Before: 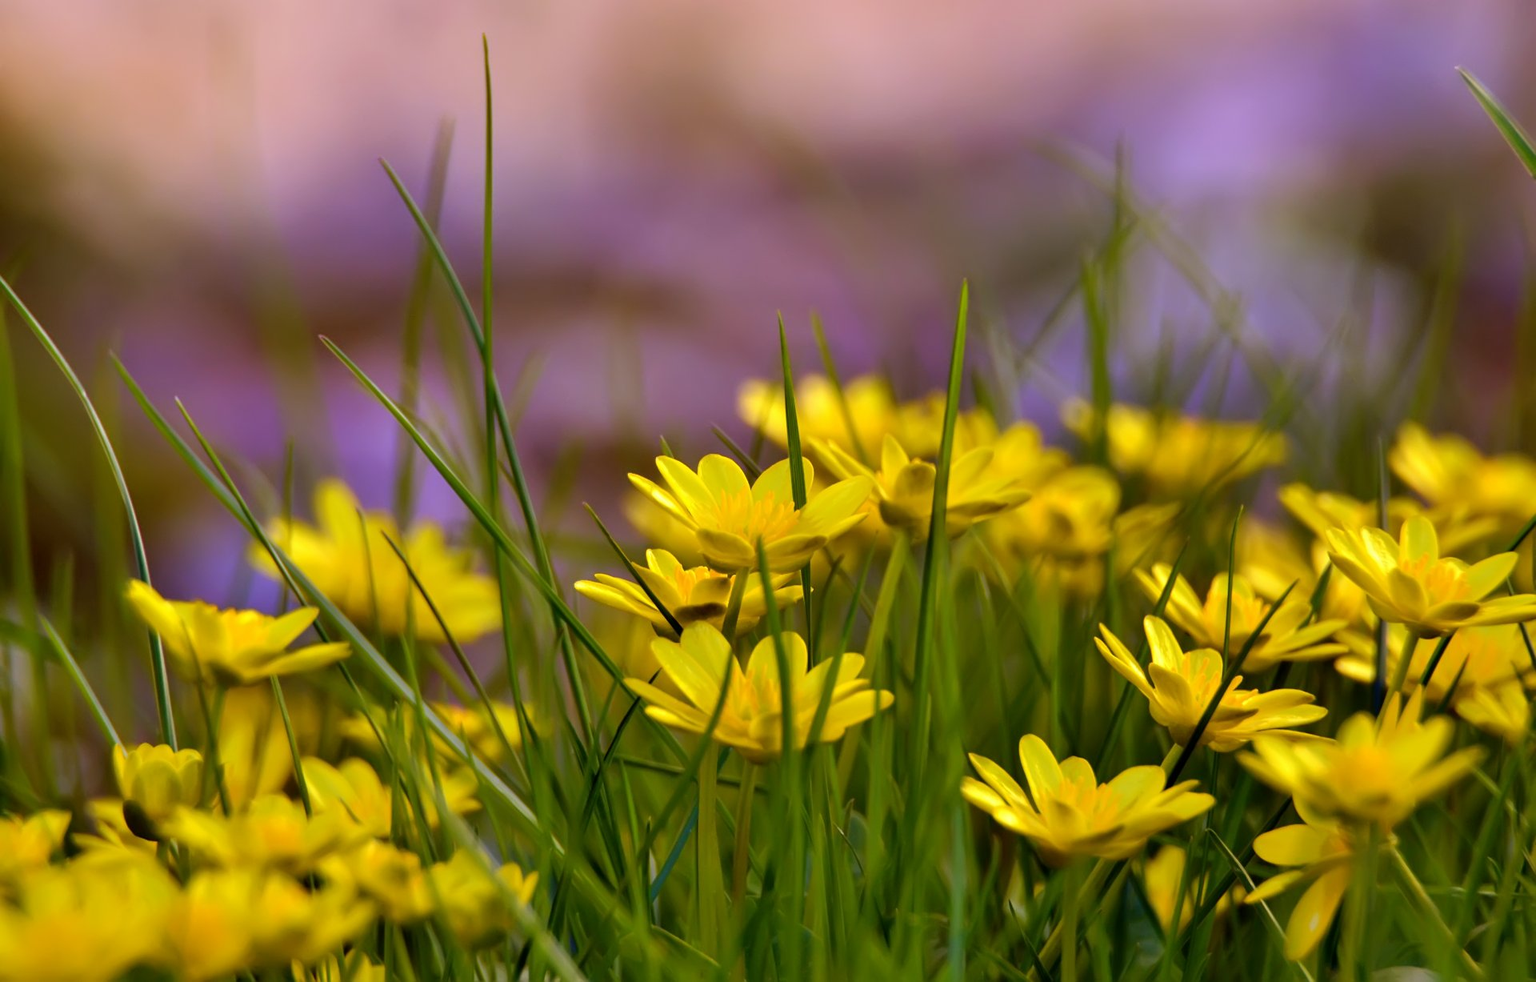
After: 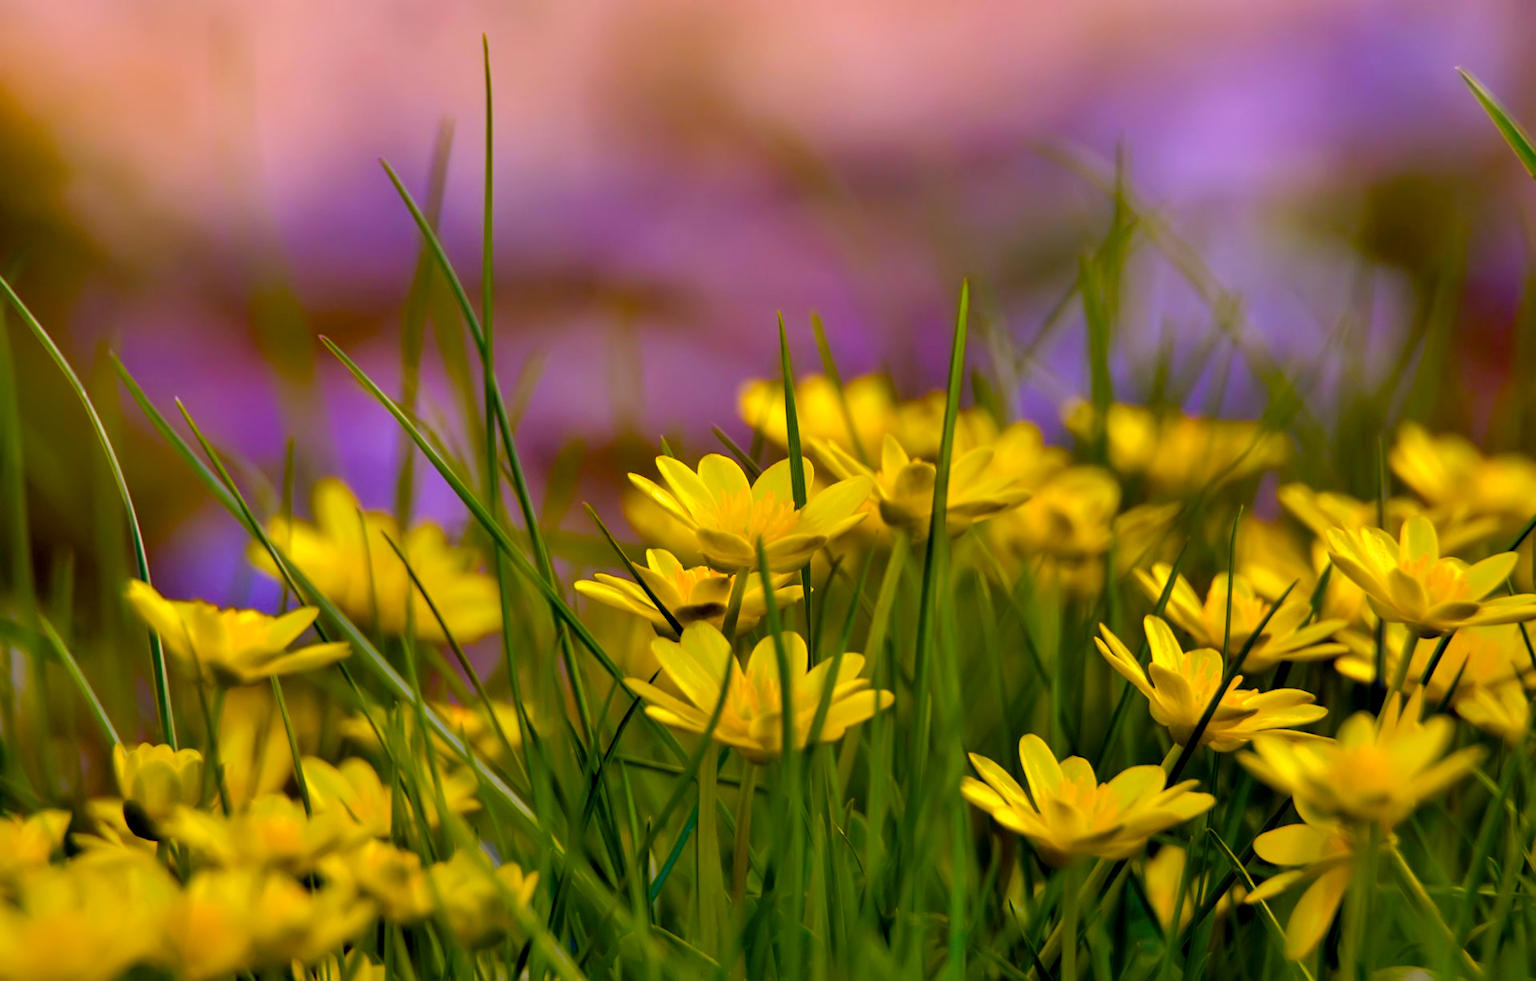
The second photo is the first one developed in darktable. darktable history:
color balance rgb: shadows lift › chroma 2.062%, shadows lift › hue 246.96°, highlights gain › chroma 1.668%, highlights gain › hue 56.94°, global offset › luminance -0.468%, perceptual saturation grading › global saturation 36.951%, perceptual saturation grading › shadows 35.966%
